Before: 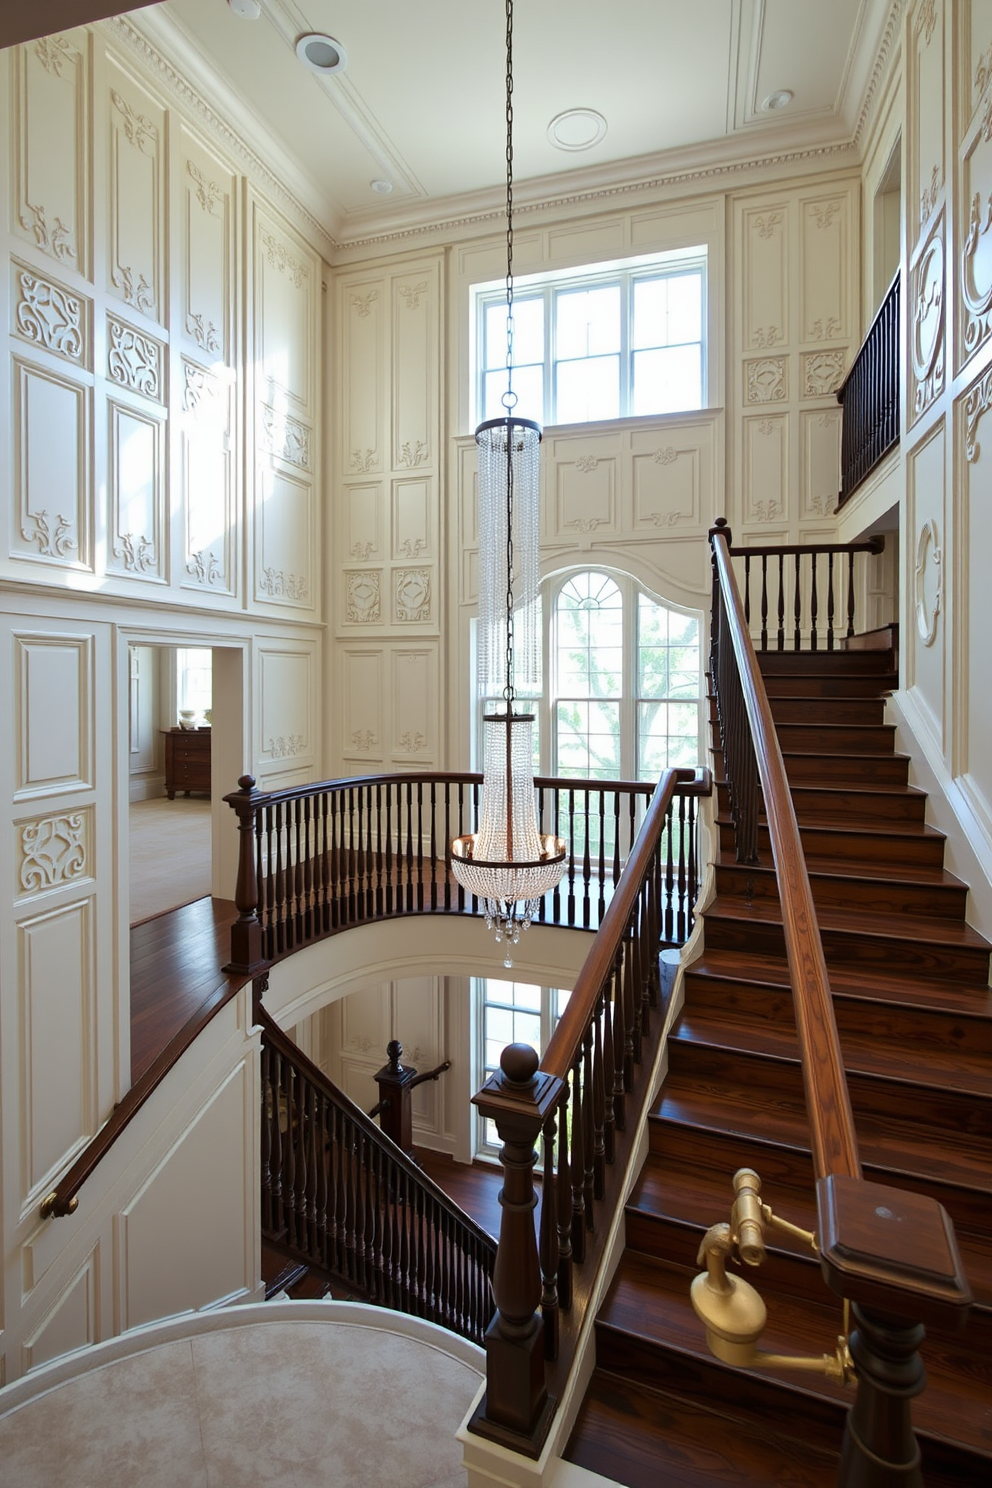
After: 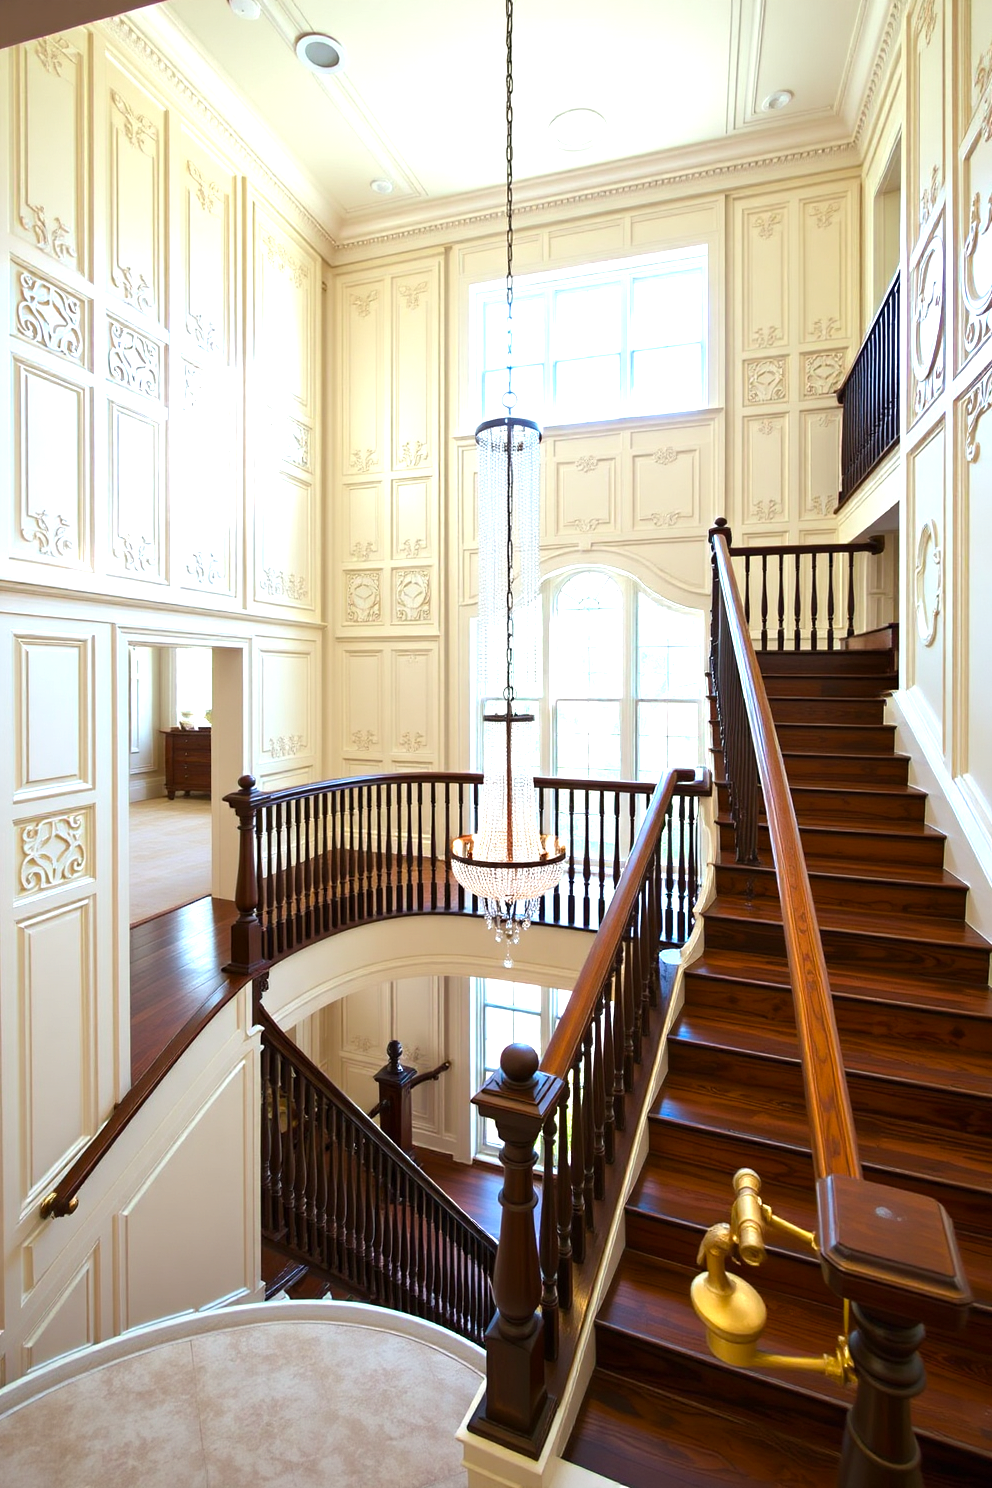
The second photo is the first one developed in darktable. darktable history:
exposure: exposure 0.376 EV, compensate exposure bias true, compensate highlight preservation false
color balance rgb: perceptual saturation grading › global saturation 19.347%, perceptual brilliance grading › global brilliance 17.295%, global vibrance 20%
